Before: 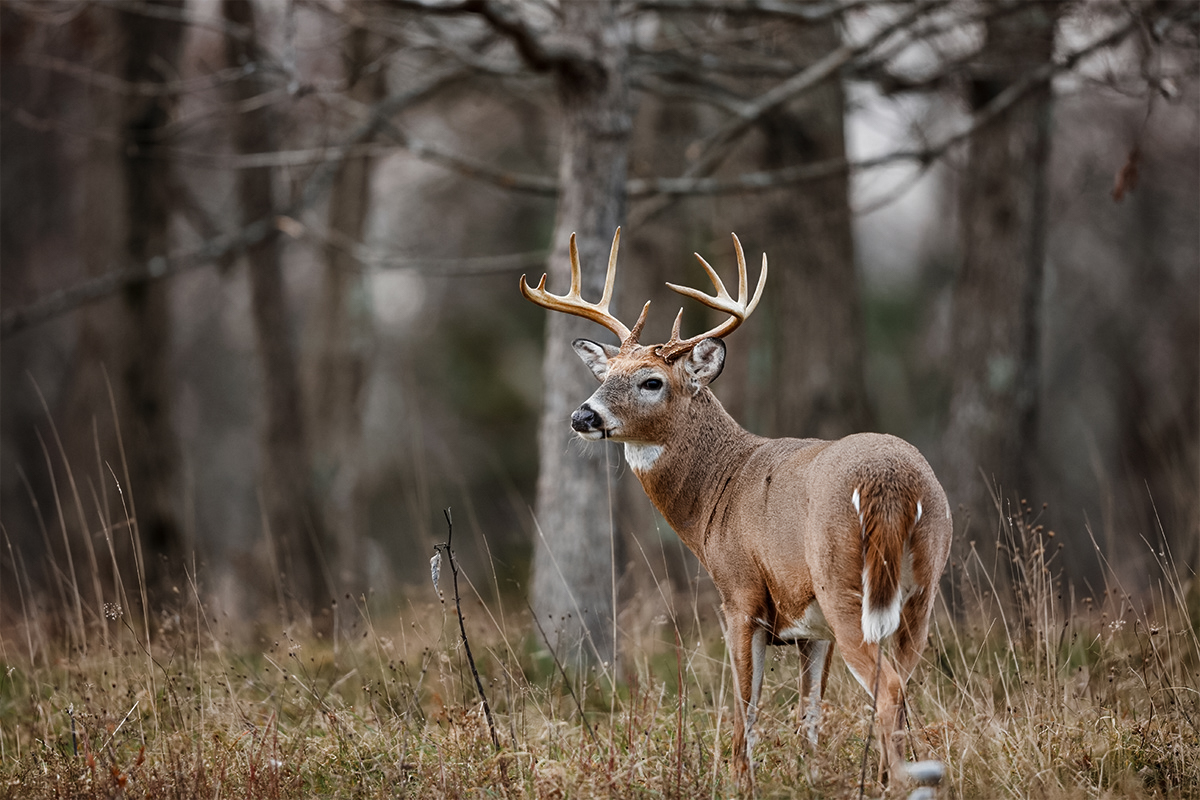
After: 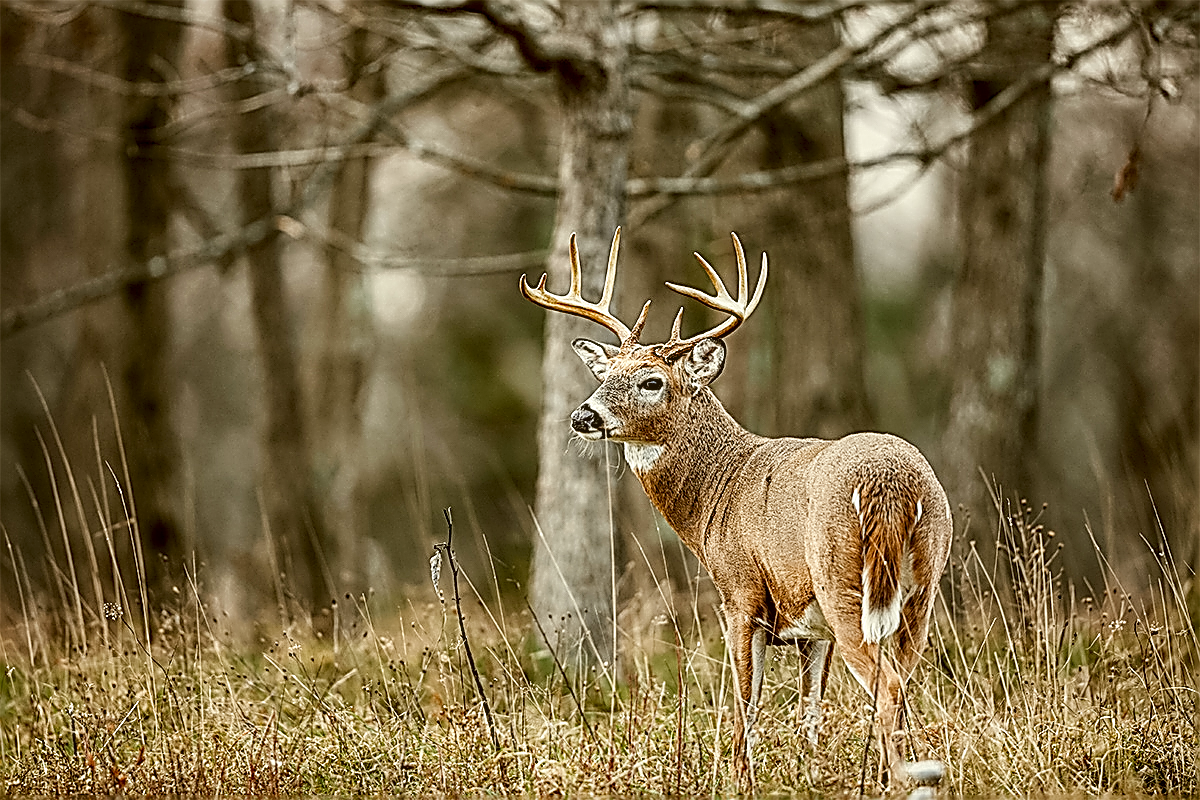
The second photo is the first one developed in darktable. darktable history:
base curve: curves: ch0 [(0, 0) (0.204, 0.334) (0.55, 0.733) (1, 1)], exposure shift 0.01, preserve colors none
local contrast: detail 130%
sharpen: amount 1.985
color correction: highlights a* -1.79, highlights b* 9.98, shadows a* 0.645, shadows b* 18.74
